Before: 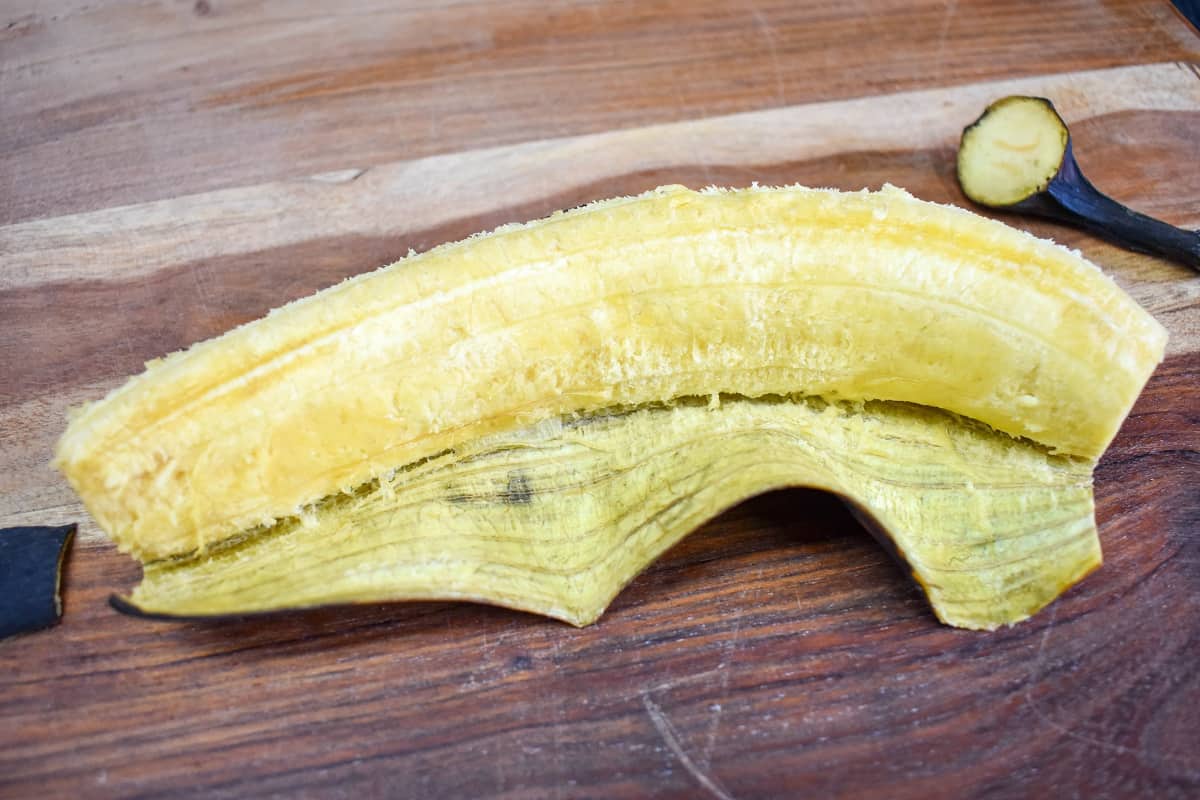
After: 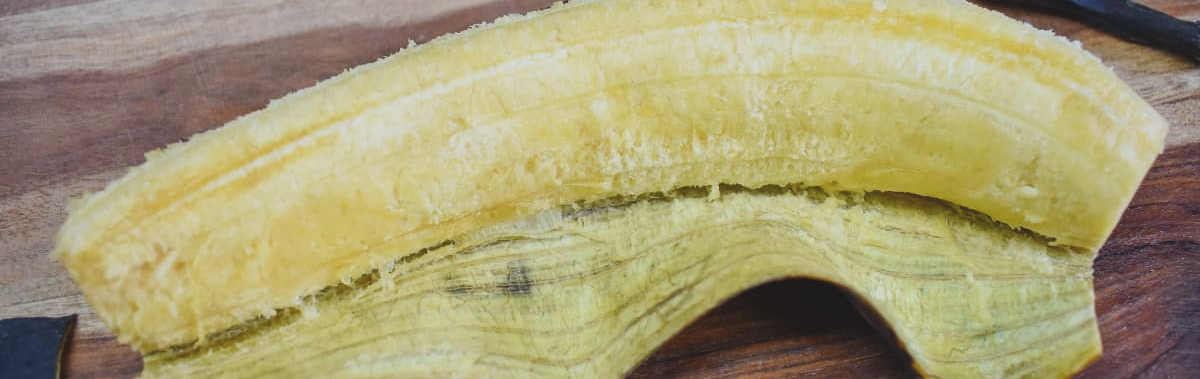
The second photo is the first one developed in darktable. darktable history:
crop and rotate: top 26.255%, bottom 26.275%
exposure: black level correction -0.015, exposure -0.536 EV, compensate highlight preservation false
